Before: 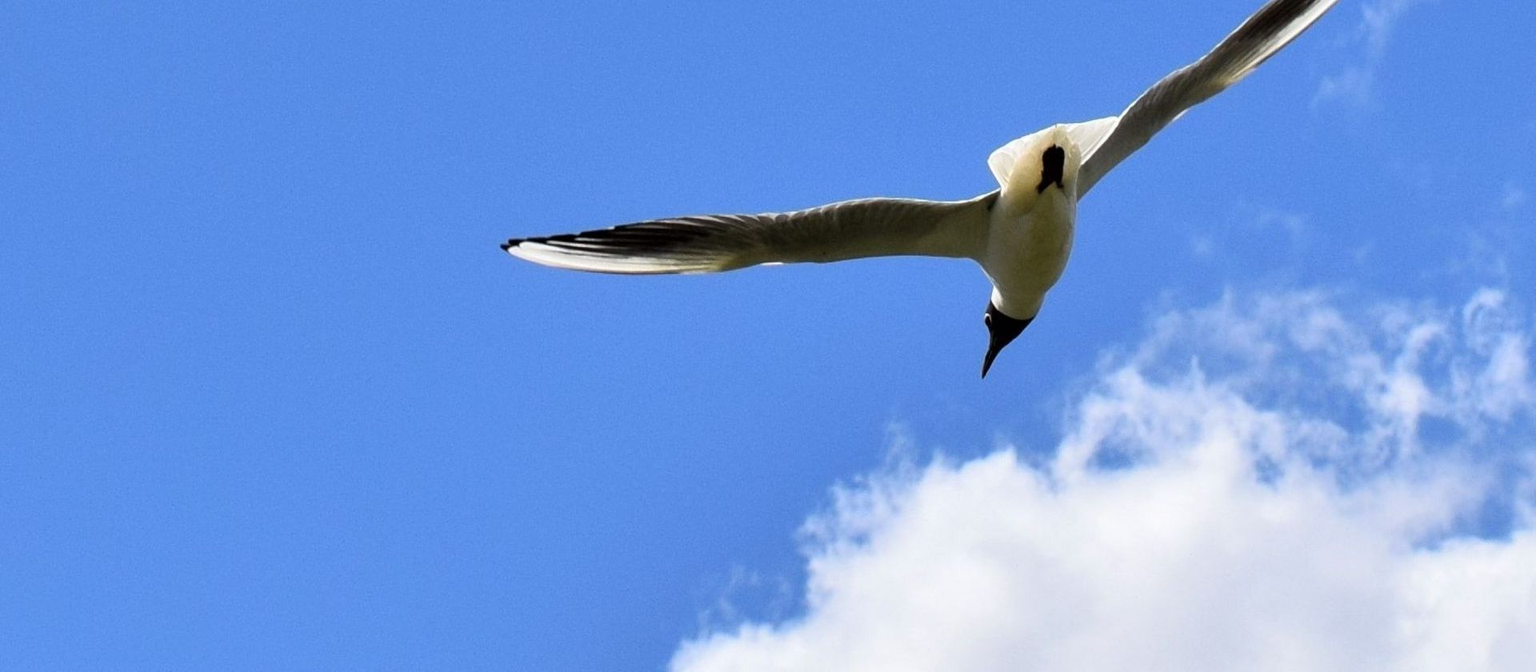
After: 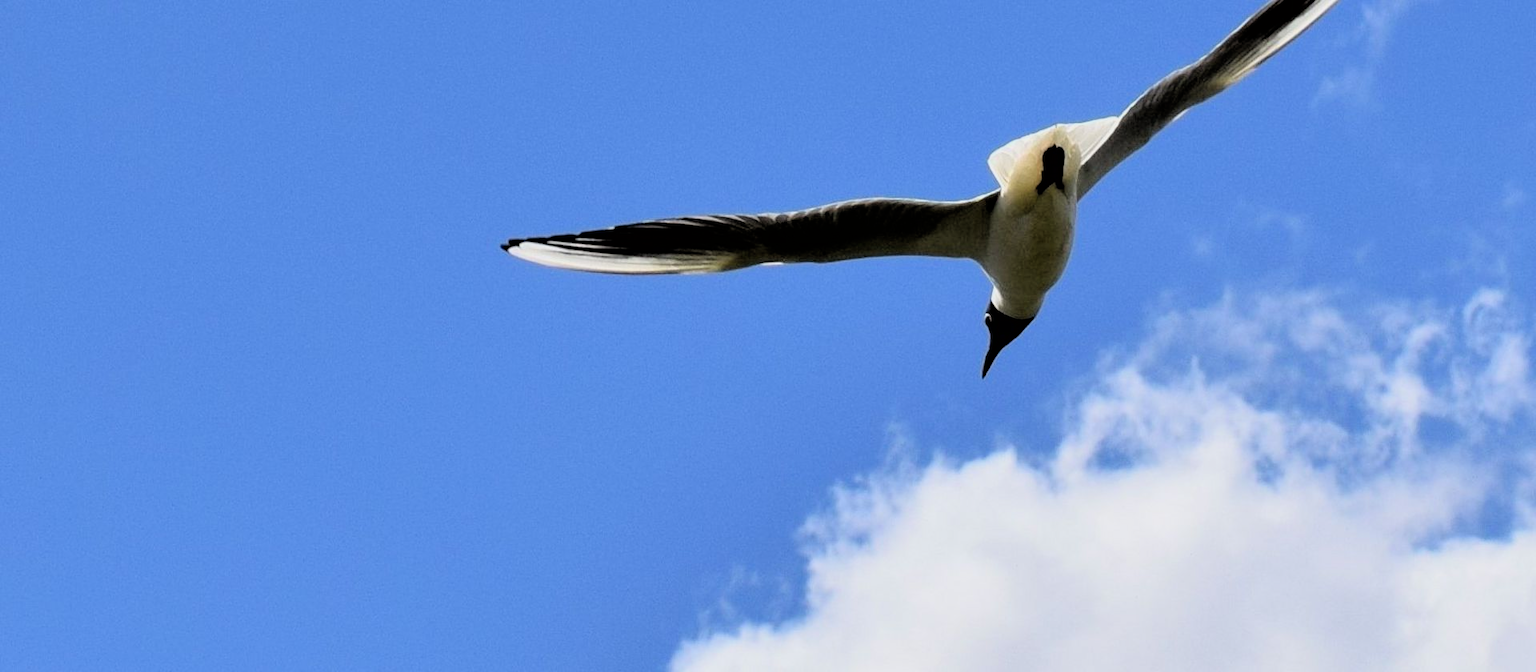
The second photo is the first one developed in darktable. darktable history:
filmic rgb: black relative exposure -3.94 EV, white relative exposure 3.15 EV, hardness 2.87, color science v6 (2022)
